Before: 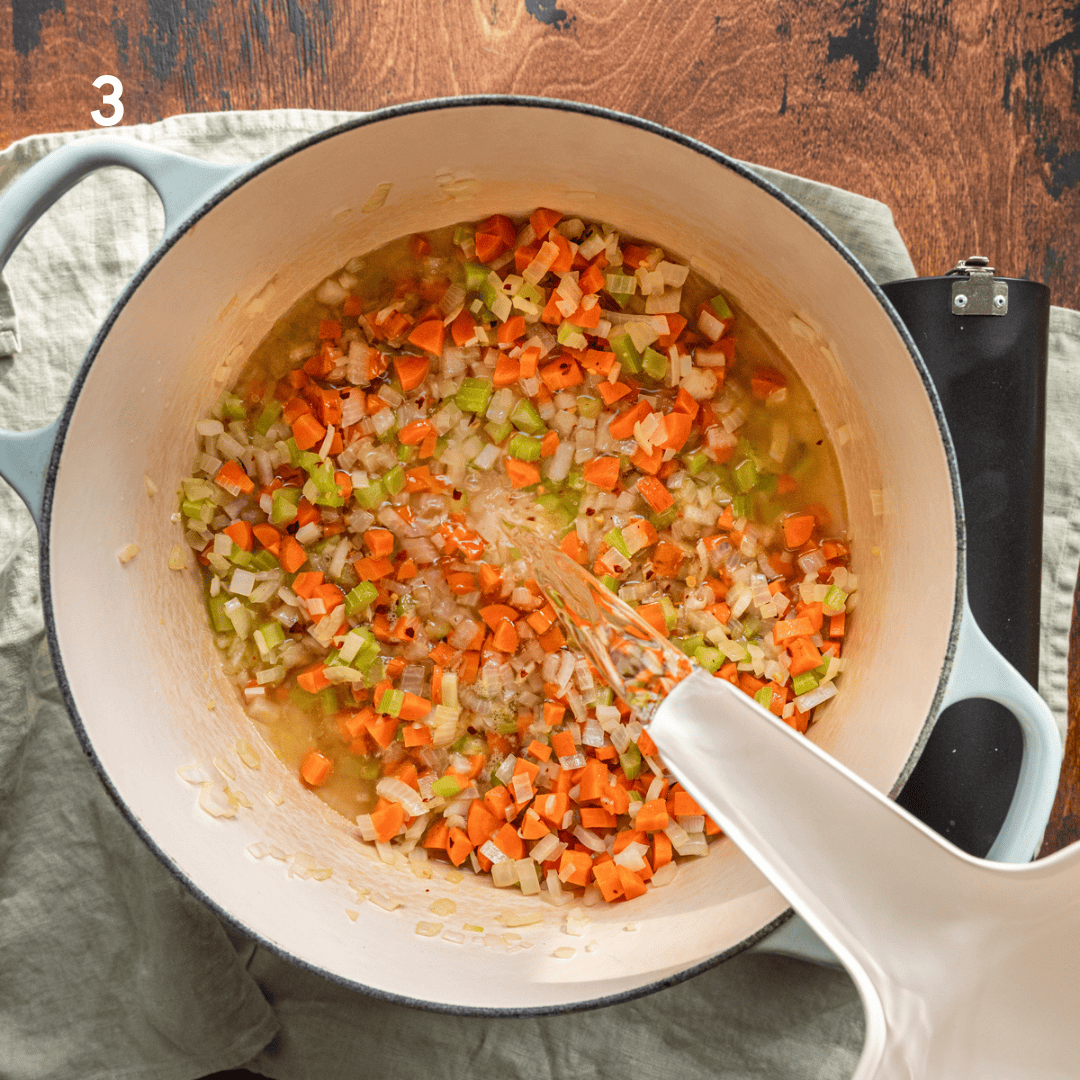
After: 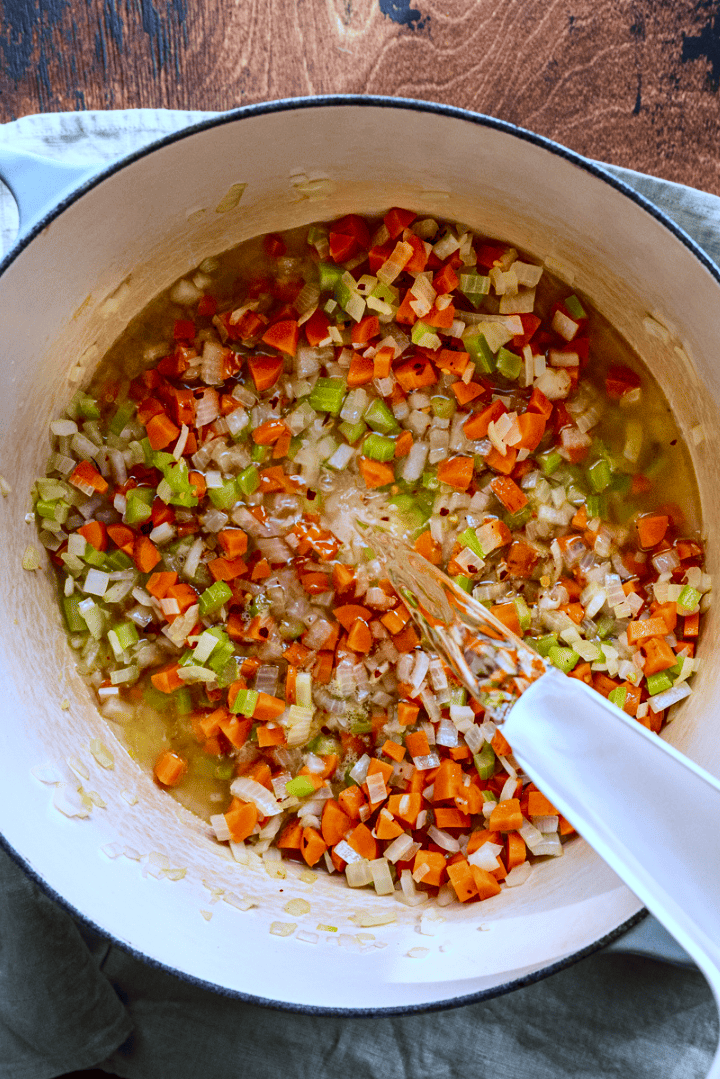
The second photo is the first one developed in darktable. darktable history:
white balance: red 0.871, blue 1.249
crop and rotate: left 13.537%, right 19.796%
contrast brightness saturation: contrast 0.21, brightness -0.11, saturation 0.21
